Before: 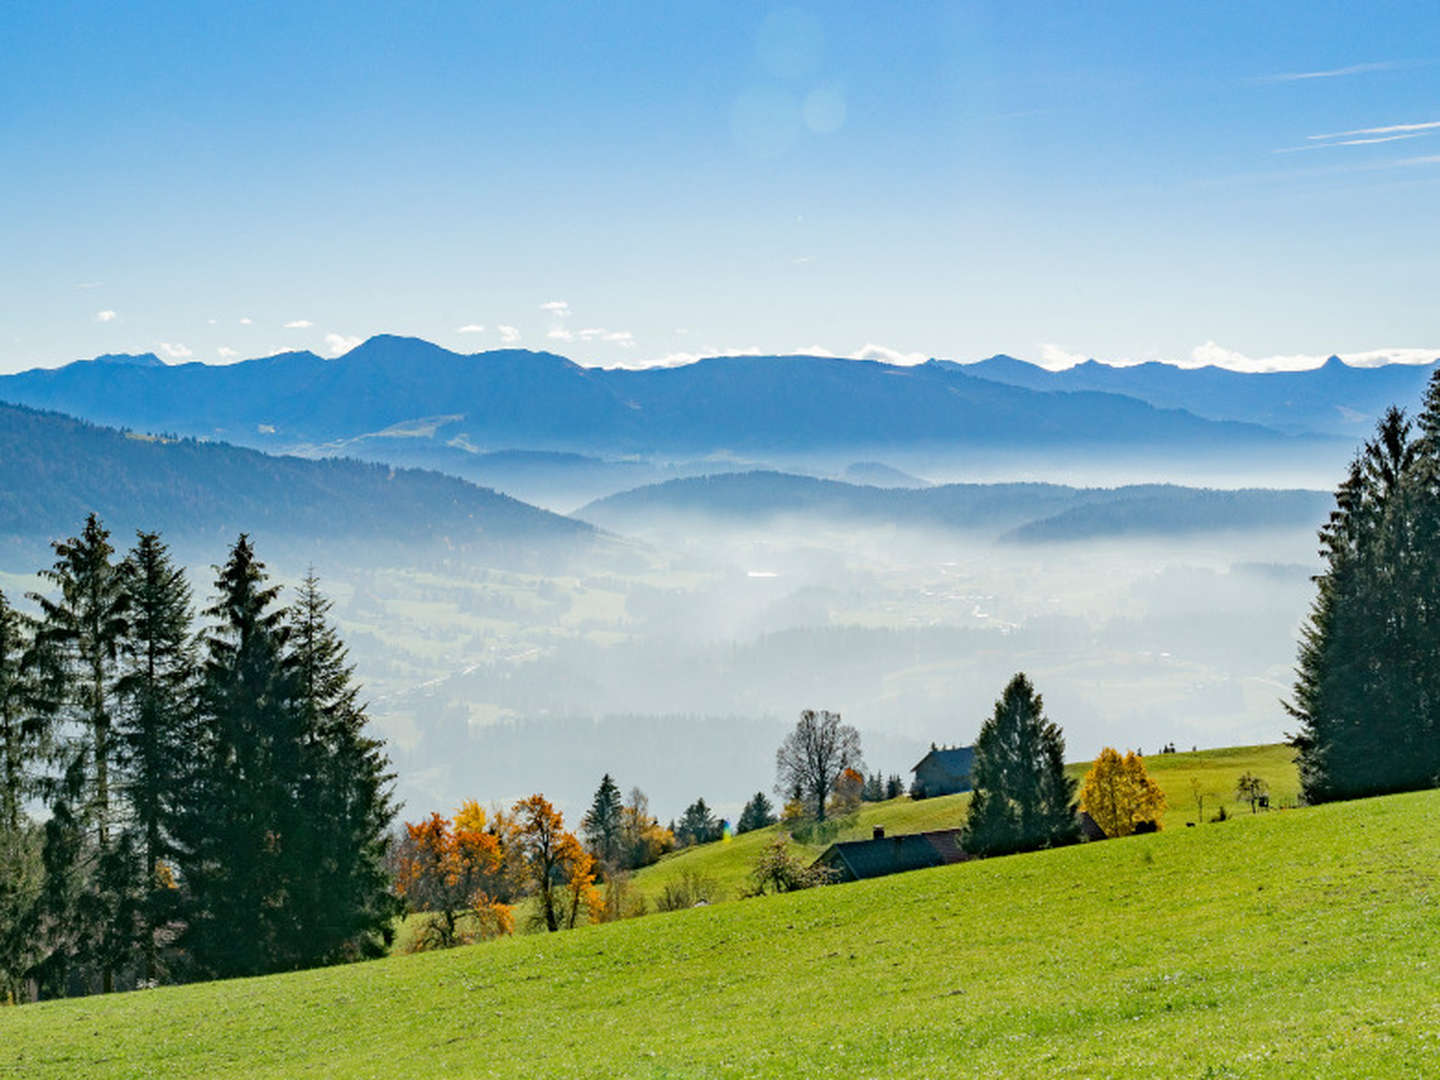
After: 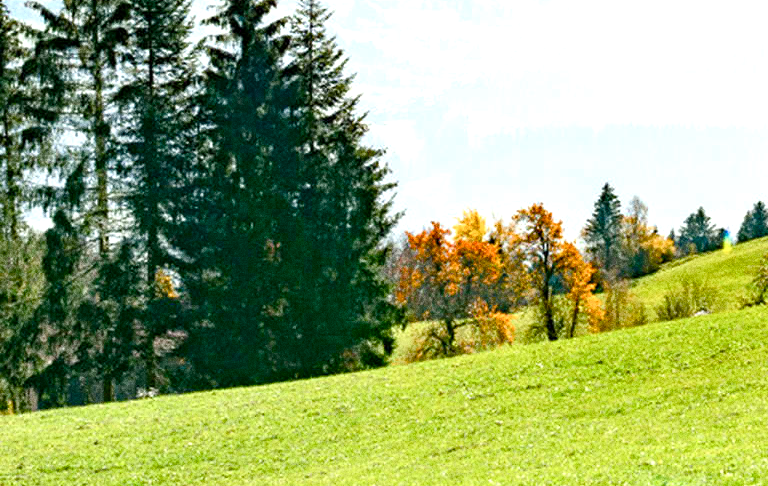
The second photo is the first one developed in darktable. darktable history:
exposure: black level correction 0.001, exposure 0.5 EV, compensate exposure bias true, compensate highlight preservation false
color balance rgb: perceptual saturation grading › global saturation 25%, perceptual saturation grading › highlights -50%, perceptual saturation grading › shadows 30%, perceptual brilliance grading › global brilliance 12%, global vibrance 20%
grain: coarseness 0.09 ISO, strength 40%
crop and rotate: top 54.778%, right 46.61%, bottom 0.159%
